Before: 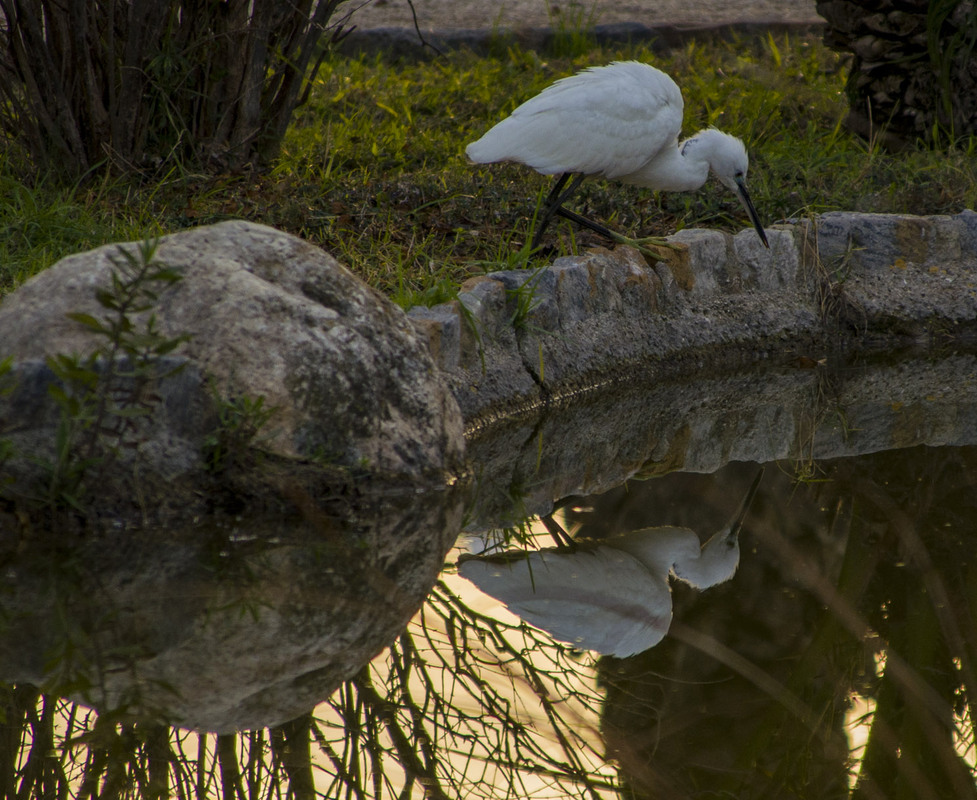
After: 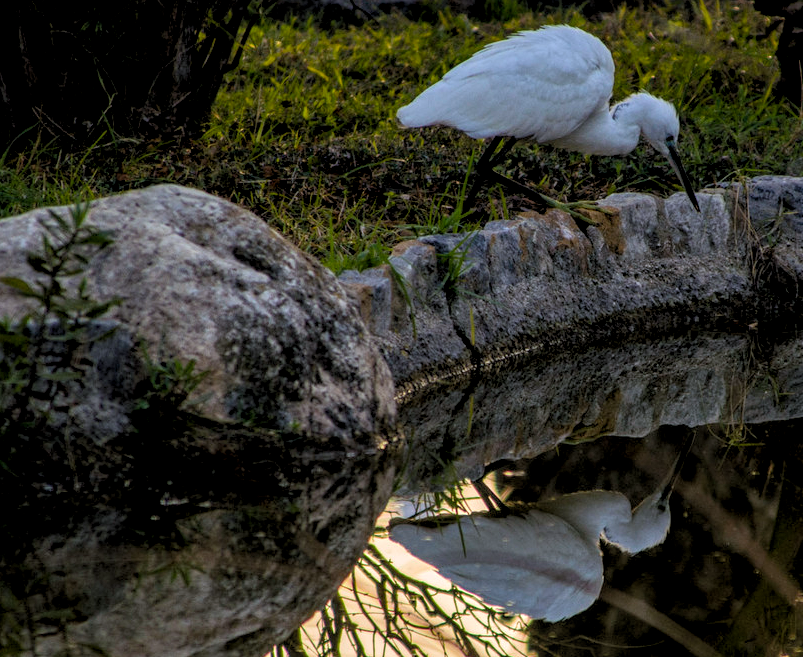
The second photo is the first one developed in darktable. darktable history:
white balance: red 0.967, blue 1.119, emerald 0.756
local contrast: on, module defaults
crop and rotate: left 7.196%, top 4.574%, right 10.605%, bottom 13.178%
rgb levels: levels [[0.01, 0.419, 0.839], [0, 0.5, 1], [0, 0.5, 1]]
